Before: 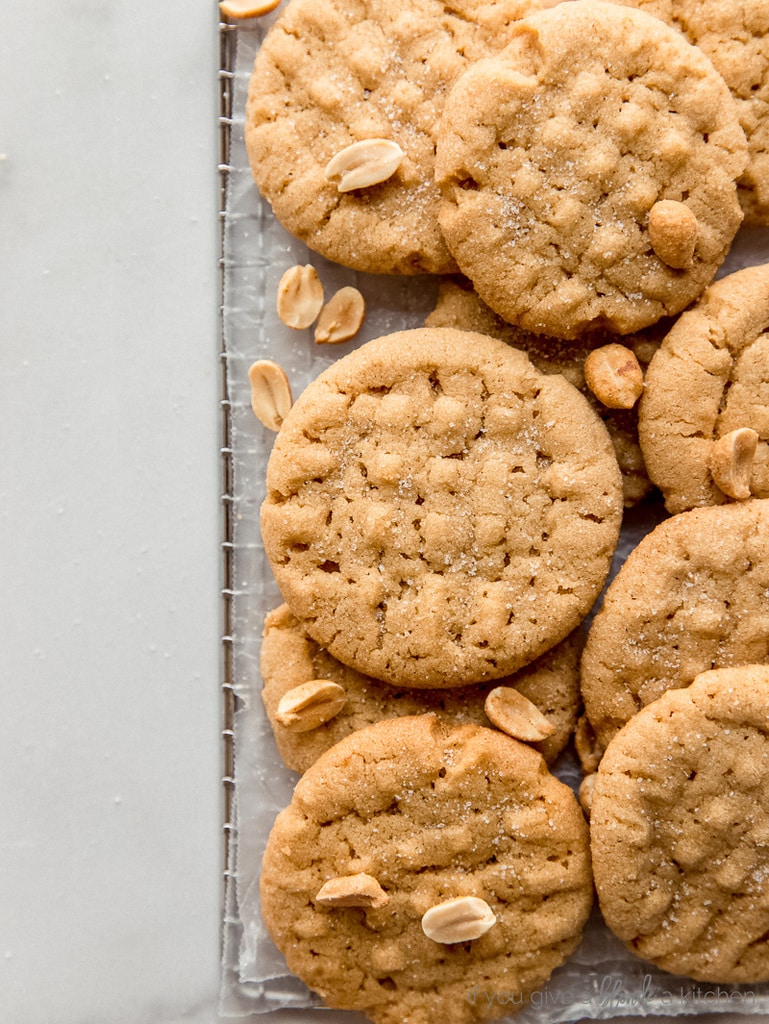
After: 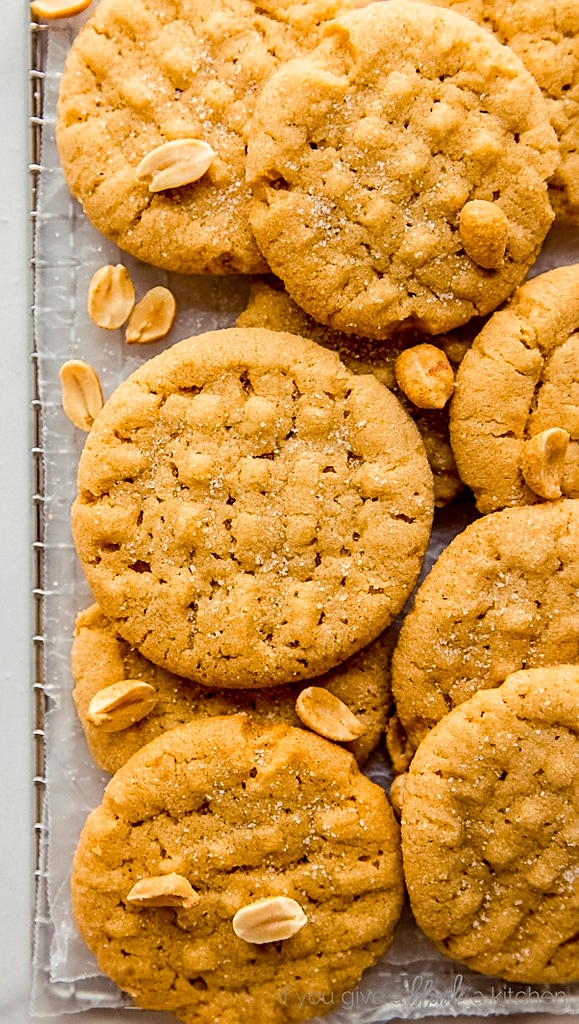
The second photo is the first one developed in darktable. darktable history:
sharpen: on, module defaults
crop and rotate: left 24.6%
color balance rgb: perceptual saturation grading › global saturation 25%, perceptual brilliance grading › mid-tones 10%, perceptual brilliance grading › shadows 15%, global vibrance 20%
